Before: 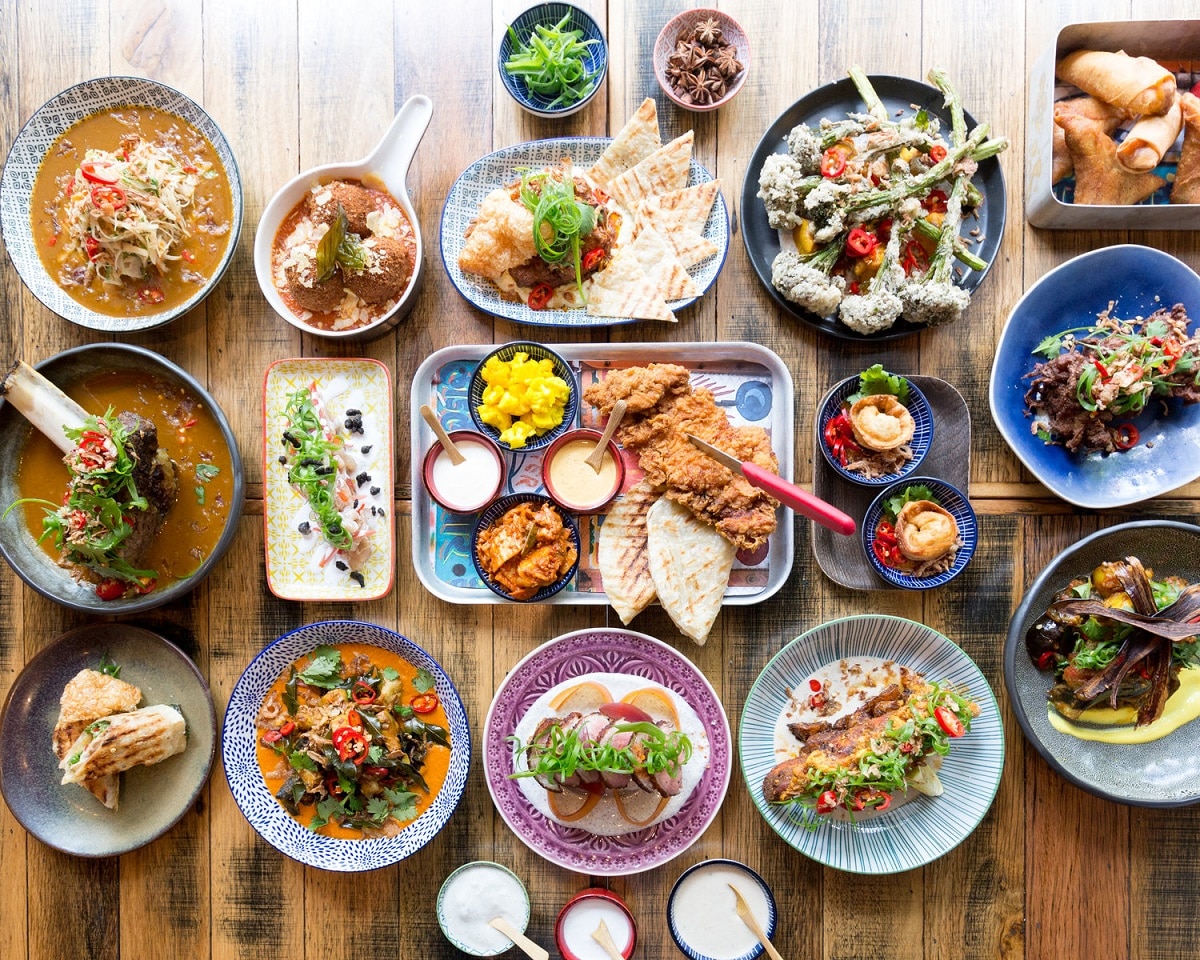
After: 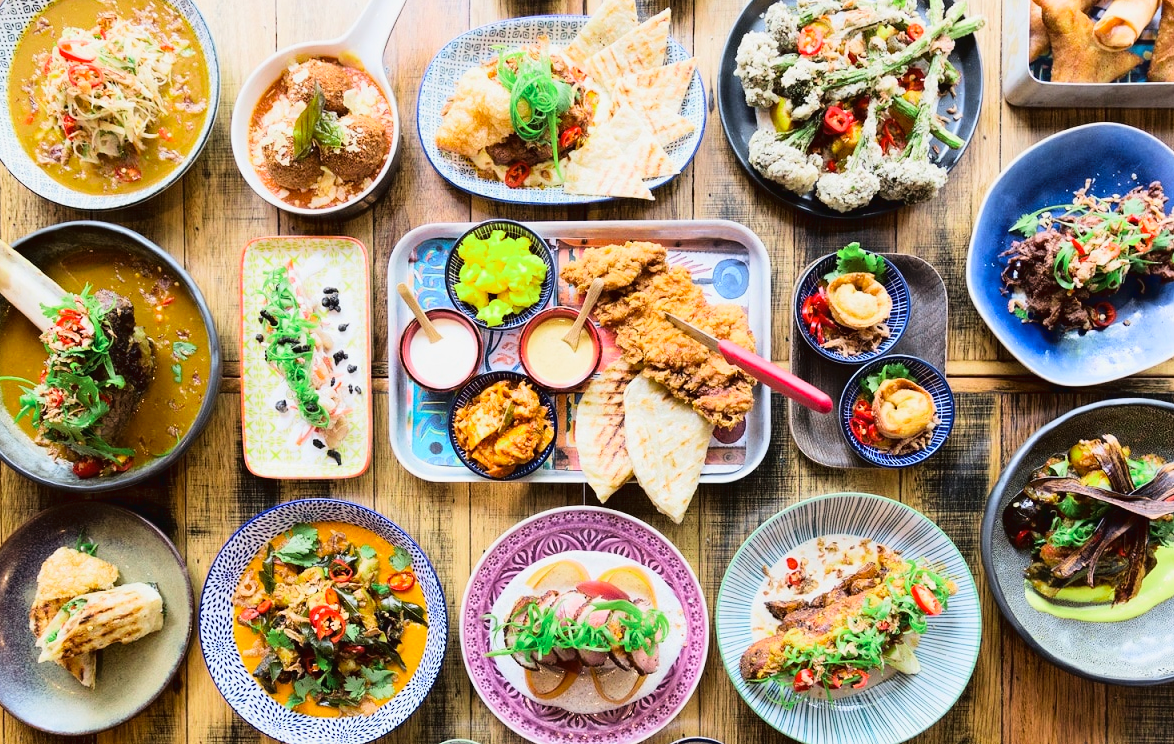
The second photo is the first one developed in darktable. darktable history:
crop and rotate: left 1.965%, top 12.792%, right 0.165%, bottom 9.621%
tone curve: curves: ch0 [(0, 0.023) (0.113, 0.081) (0.204, 0.197) (0.498, 0.608) (0.709, 0.819) (0.984, 0.961)]; ch1 [(0, 0) (0.172, 0.123) (0.317, 0.272) (0.414, 0.382) (0.476, 0.479) (0.505, 0.501) (0.528, 0.54) (0.618, 0.647) (0.709, 0.764) (1, 1)]; ch2 [(0, 0) (0.411, 0.424) (0.492, 0.502) (0.521, 0.521) (0.55, 0.576) (0.686, 0.638) (1, 1)], color space Lab, linked channels, preserve colors none
color zones: curves: ch2 [(0, 0.5) (0.143, 0.517) (0.286, 0.571) (0.429, 0.522) (0.571, 0.5) (0.714, 0.5) (0.857, 0.5) (1, 0.5)]
